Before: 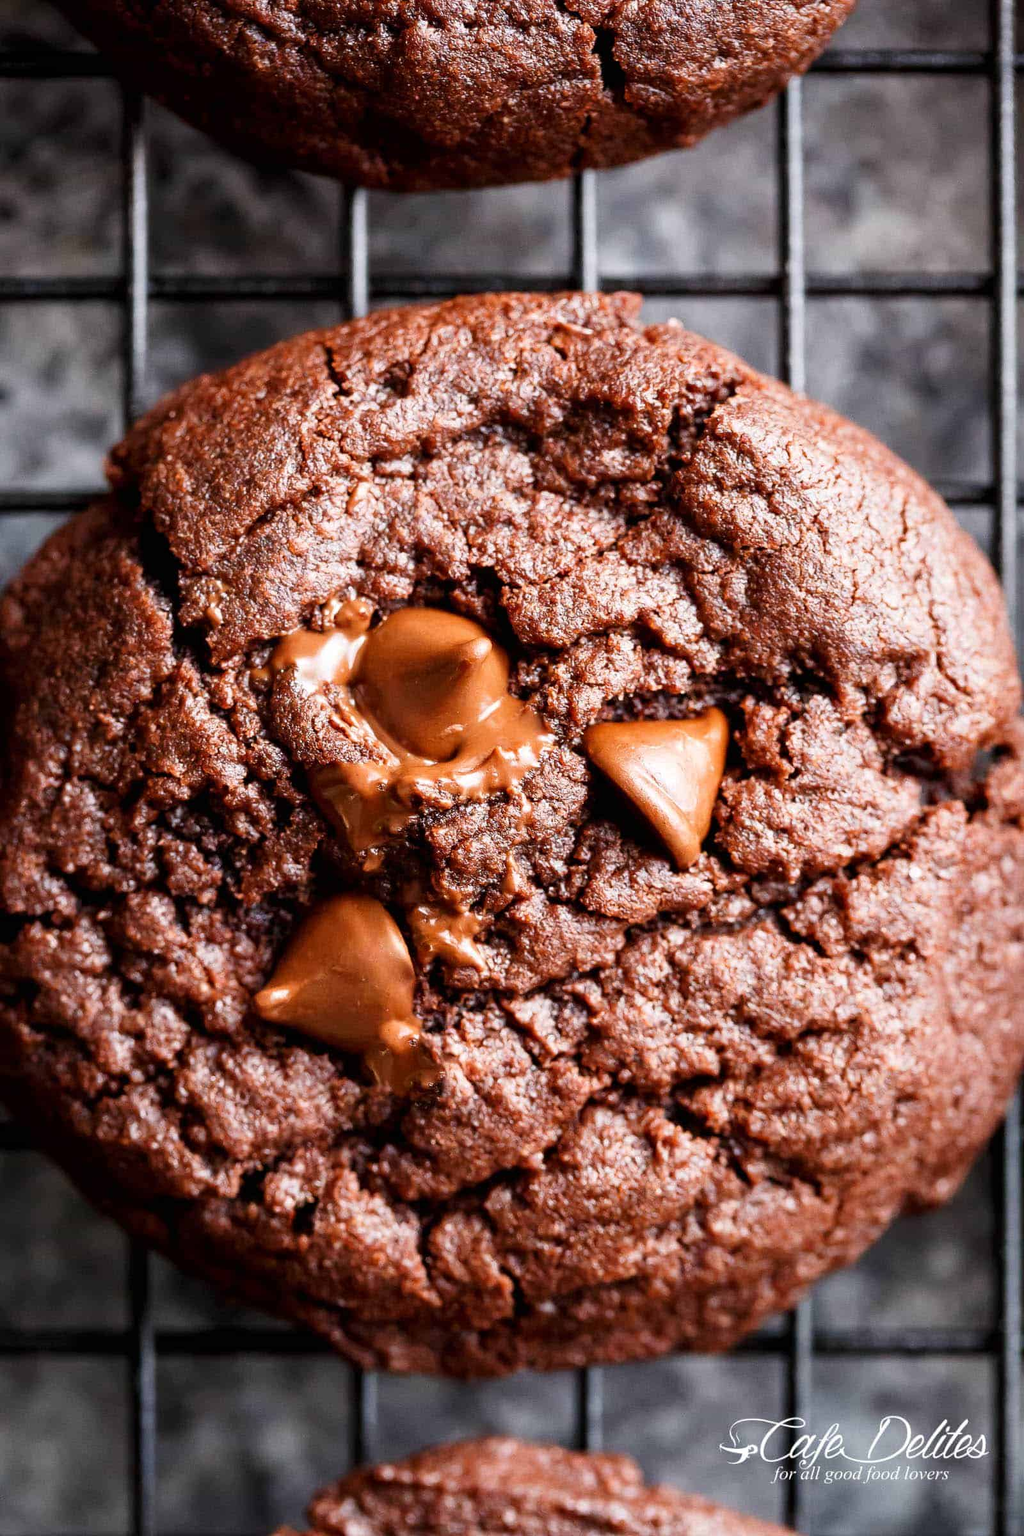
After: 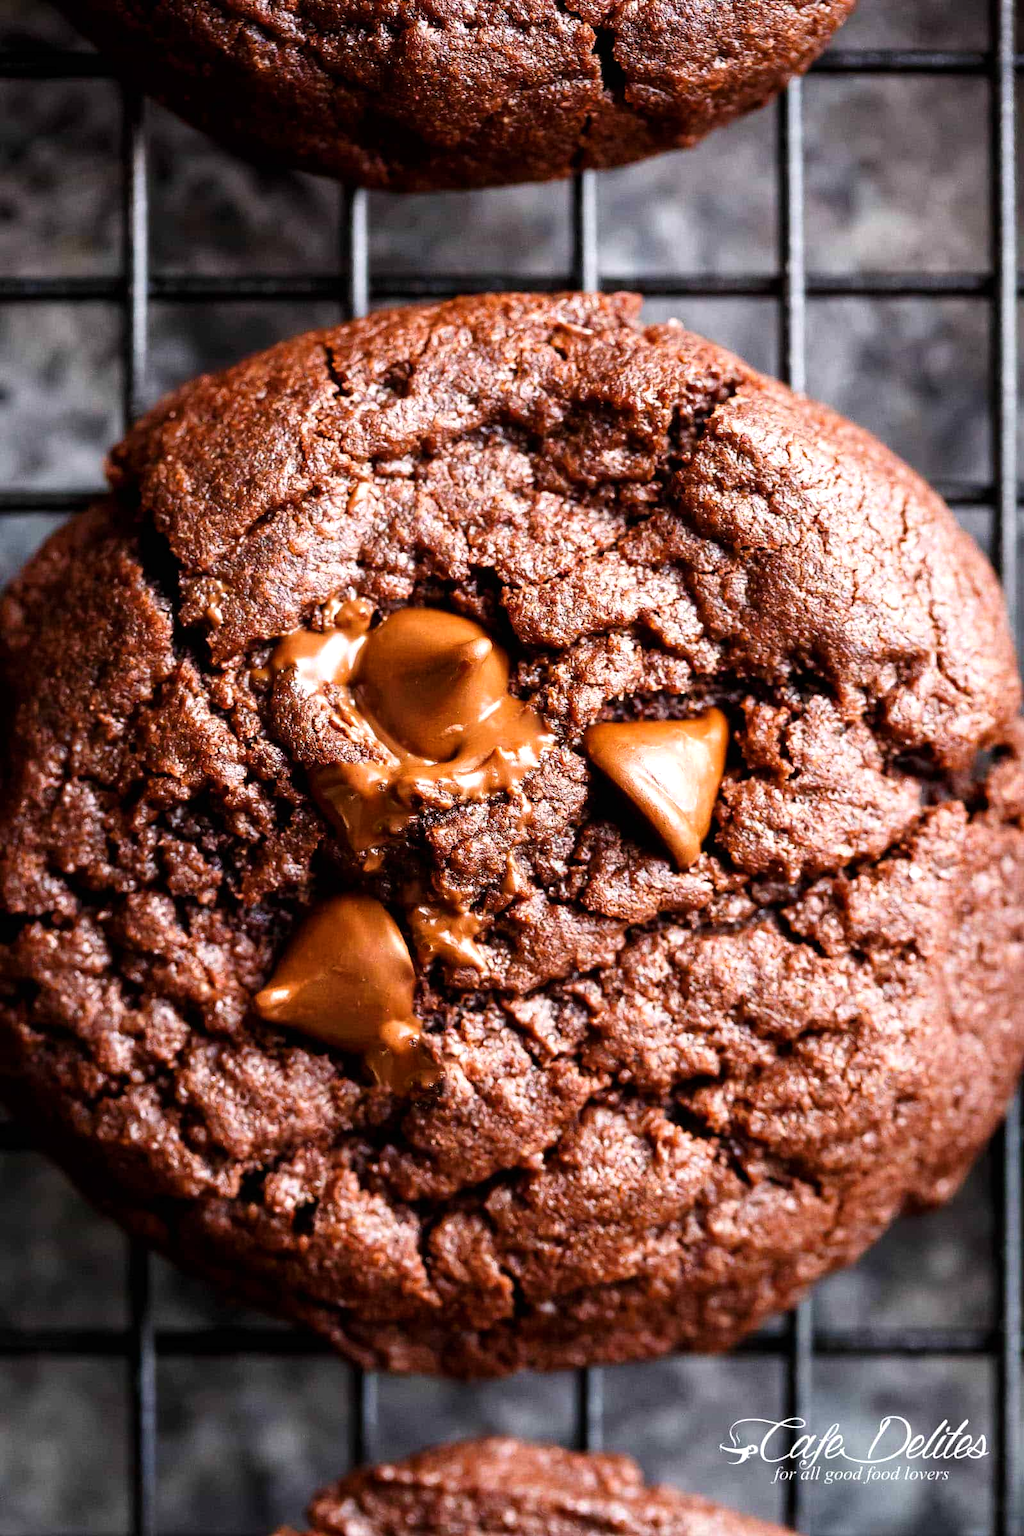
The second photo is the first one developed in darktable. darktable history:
color balance rgb: perceptual saturation grading › global saturation -0.473%, global vibrance 30.148%, contrast 10.078%
